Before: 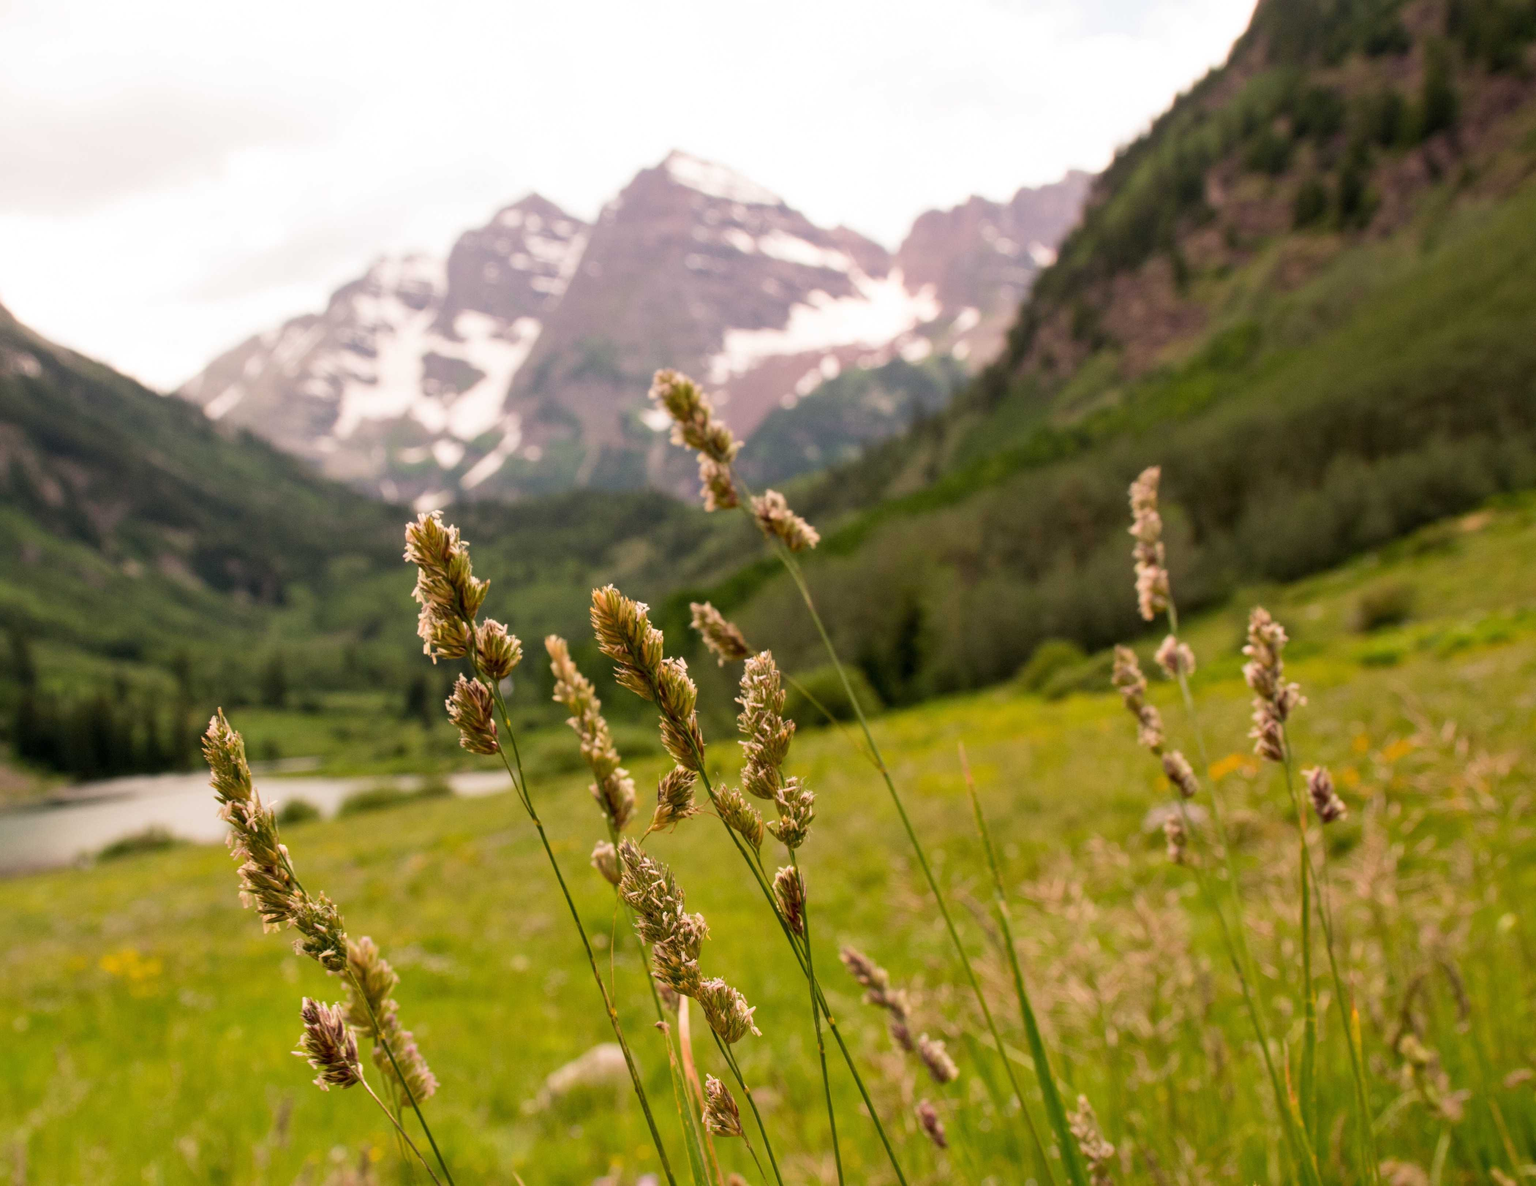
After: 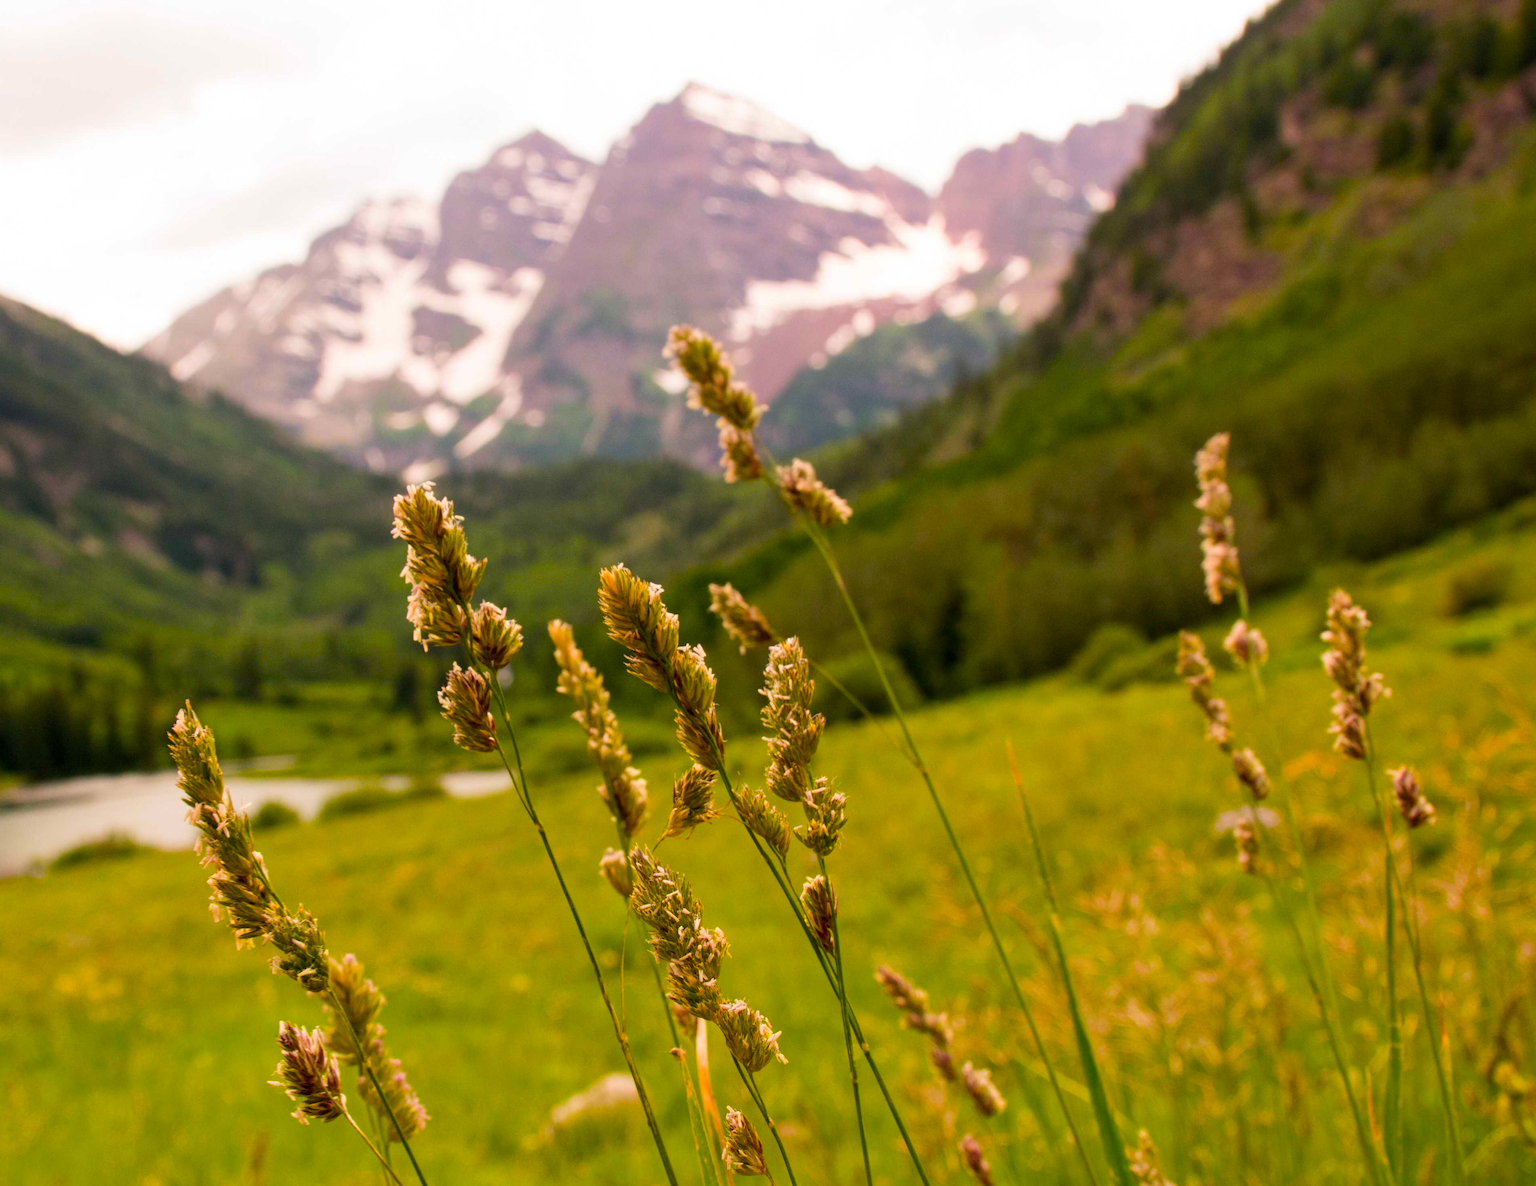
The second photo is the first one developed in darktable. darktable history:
color balance rgb: linear chroma grading › global chroma 15%, perceptual saturation grading › global saturation 30%
crop: left 3.305%, top 6.436%, right 6.389%, bottom 3.258%
